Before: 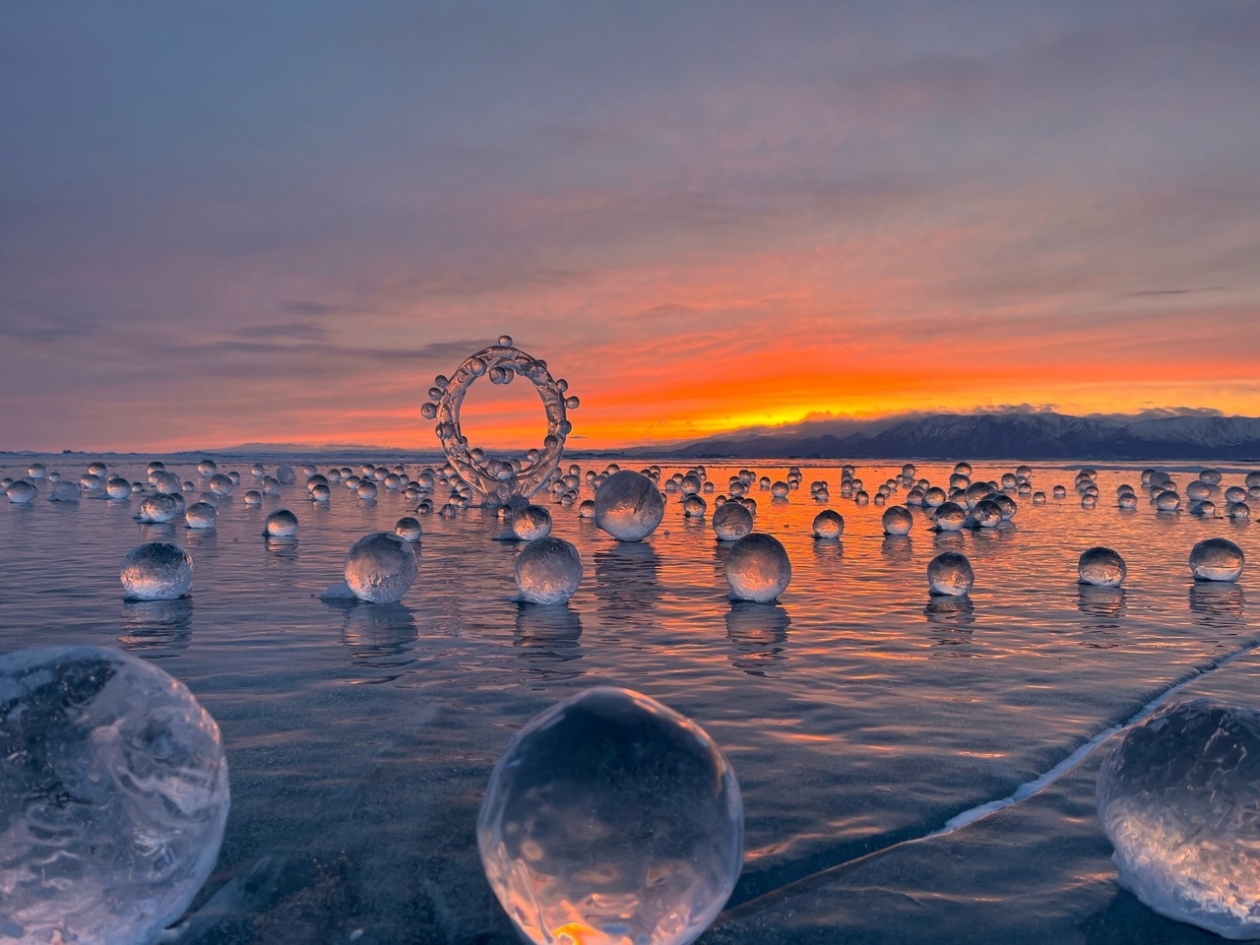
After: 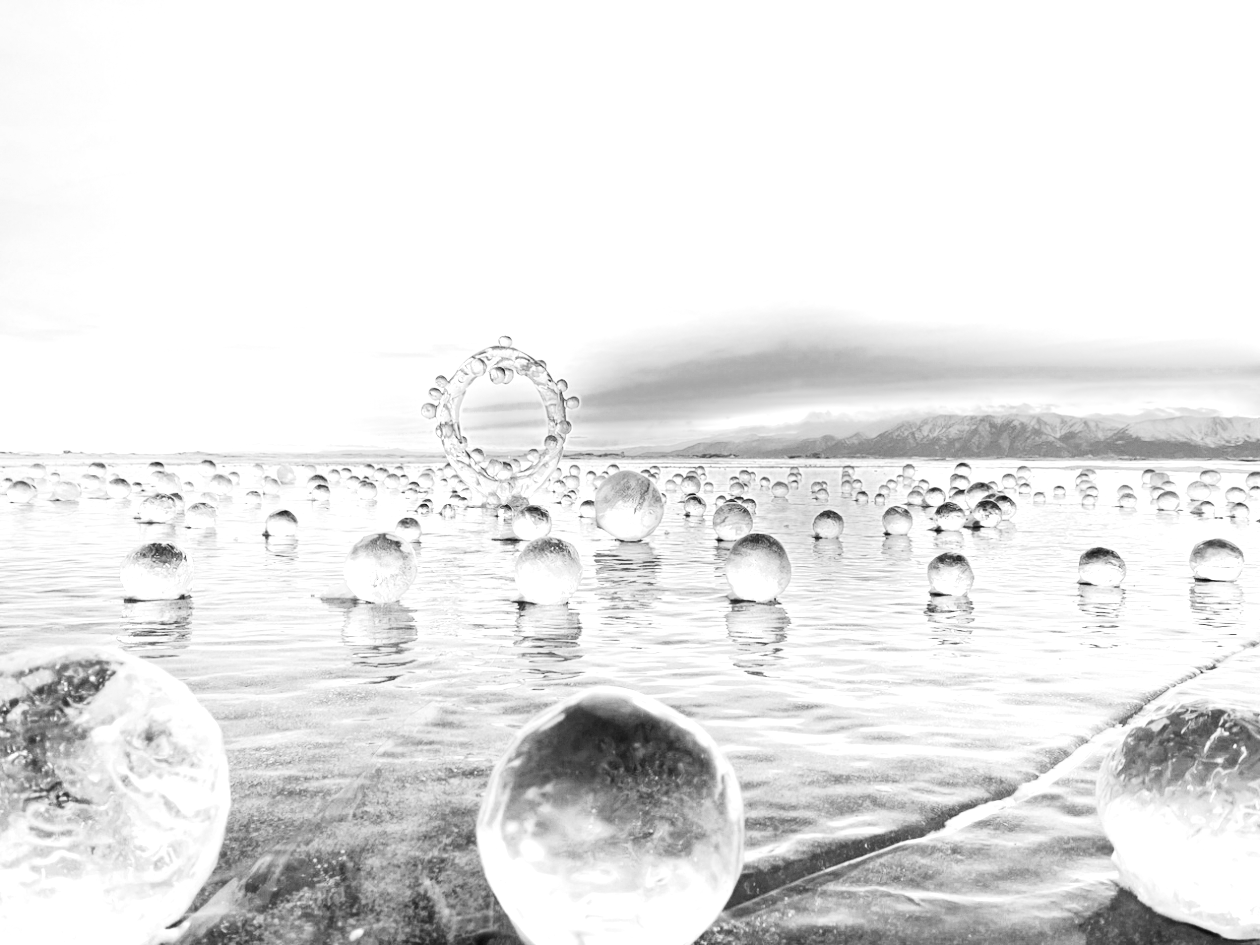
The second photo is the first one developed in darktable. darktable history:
contrast brightness saturation: contrast 0.2, brightness 0.2, saturation 0.8
exposure: black level correction 0, exposure 2.327 EV, compensate exposure bias true, compensate highlight preservation false
color balance rgb: shadows lift › chroma 4.21%, shadows lift › hue 252.22°, highlights gain › chroma 1.36%, highlights gain › hue 50.24°, perceptual saturation grading › mid-tones 6.33%, perceptual saturation grading › shadows 72.44%, perceptual brilliance grading › highlights 11.59%, contrast 5.05%
tone curve: curves: ch0 [(0, 0) (0.003, 0.008) (0.011, 0.008) (0.025, 0.011) (0.044, 0.017) (0.069, 0.029) (0.1, 0.045) (0.136, 0.067) (0.177, 0.103) (0.224, 0.151) (0.277, 0.21) (0.335, 0.285) (0.399, 0.37) (0.468, 0.462) (0.543, 0.568) (0.623, 0.679) (0.709, 0.79) (0.801, 0.876) (0.898, 0.936) (1, 1)], preserve colors none
white balance: red 1.029, blue 0.92
monochrome: on, module defaults
local contrast: highlights 100%, shadows 100%, detail 120%, midtone range 0.2
